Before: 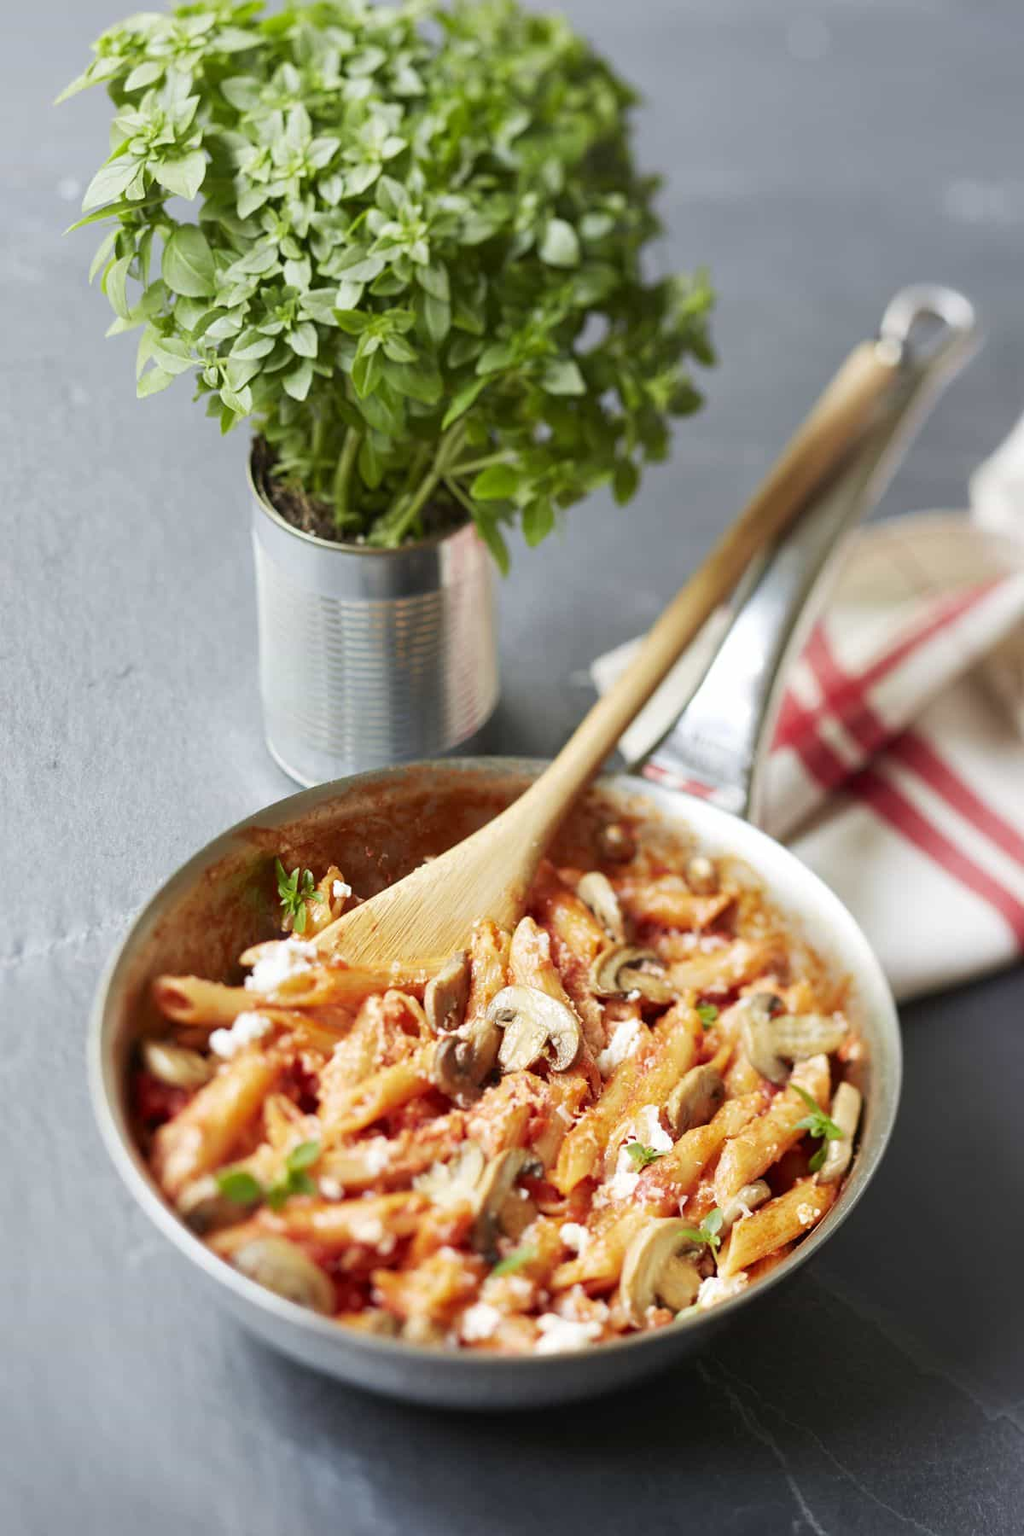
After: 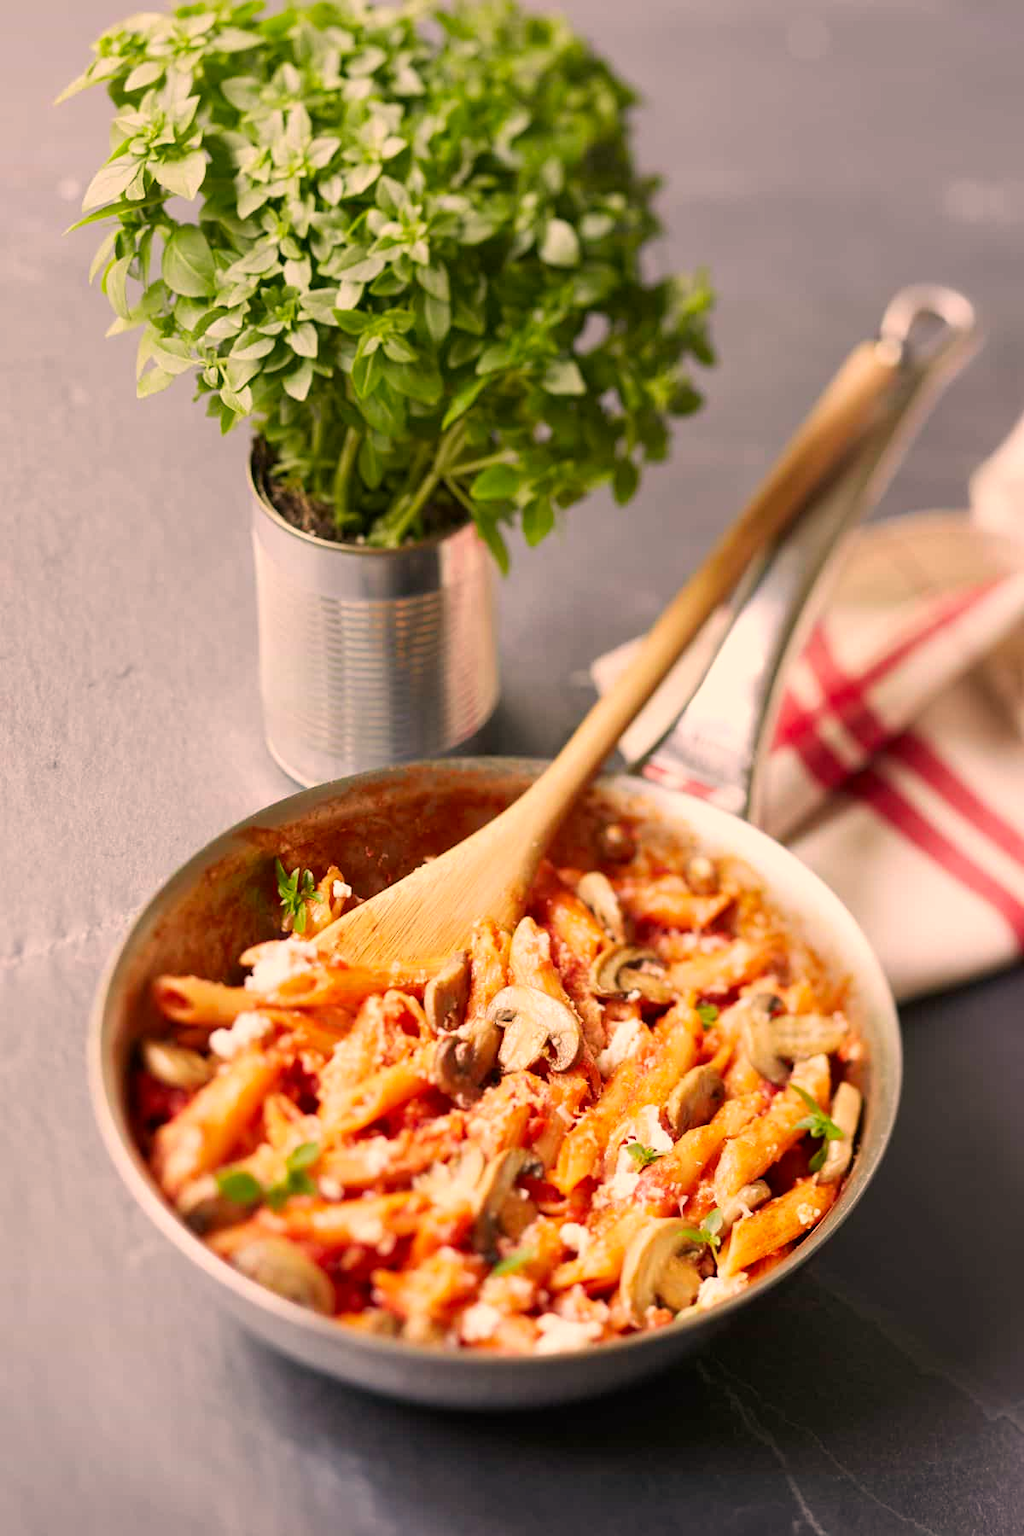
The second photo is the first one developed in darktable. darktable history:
color correction: highlights a* 17.82, highlights b* 18.82
